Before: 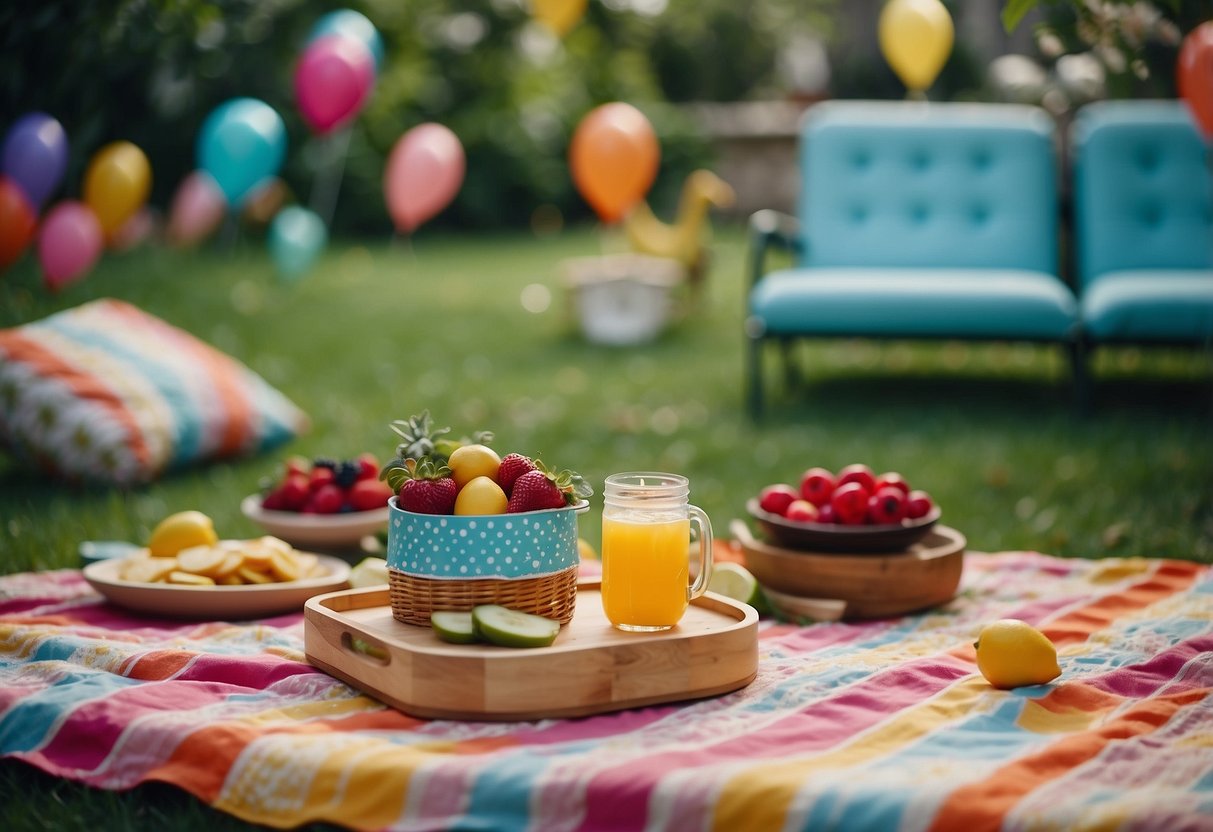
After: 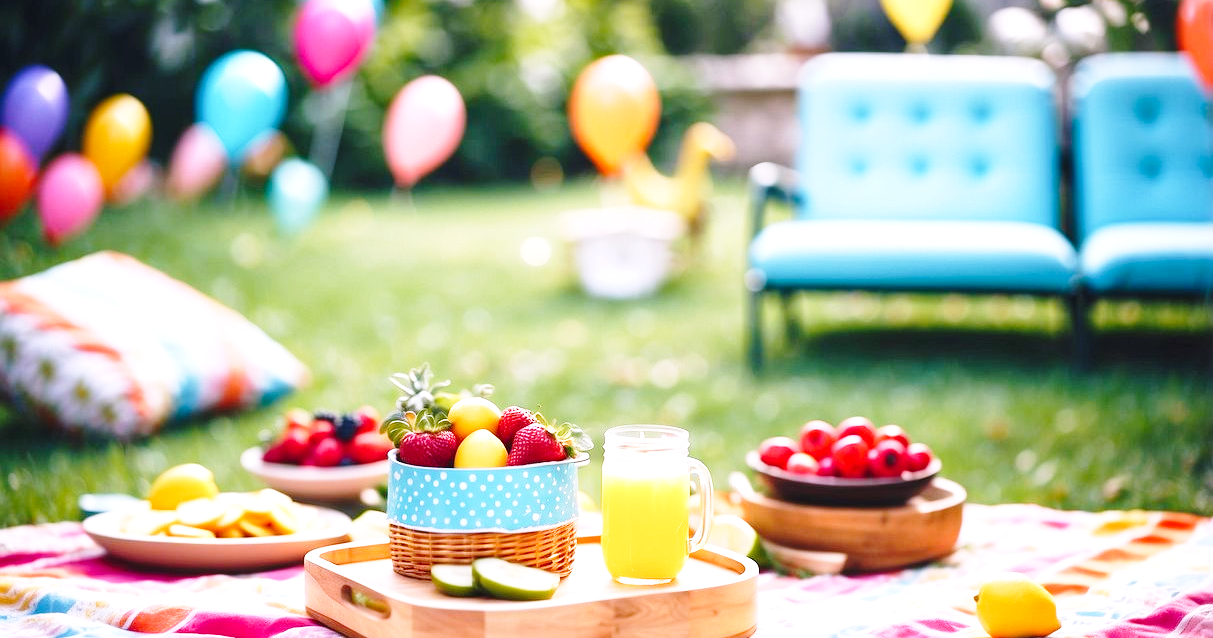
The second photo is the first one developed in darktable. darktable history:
base curve: curves: ch0 [(0, 0) (0.028, 0.03) (0.121, 0.232) (0.46, 0.748) (0.859, 0.968) (1, 1)], preserve colors none
exposure: black level correction 0, exposure 1.015 EV, compensate exposure bias true, compensate highlight preservation false
levels: levels [0, 0.498, 1]
white balance: red 1.042, blue 1.17
crop: top 5.667%, bottom 17.637%
